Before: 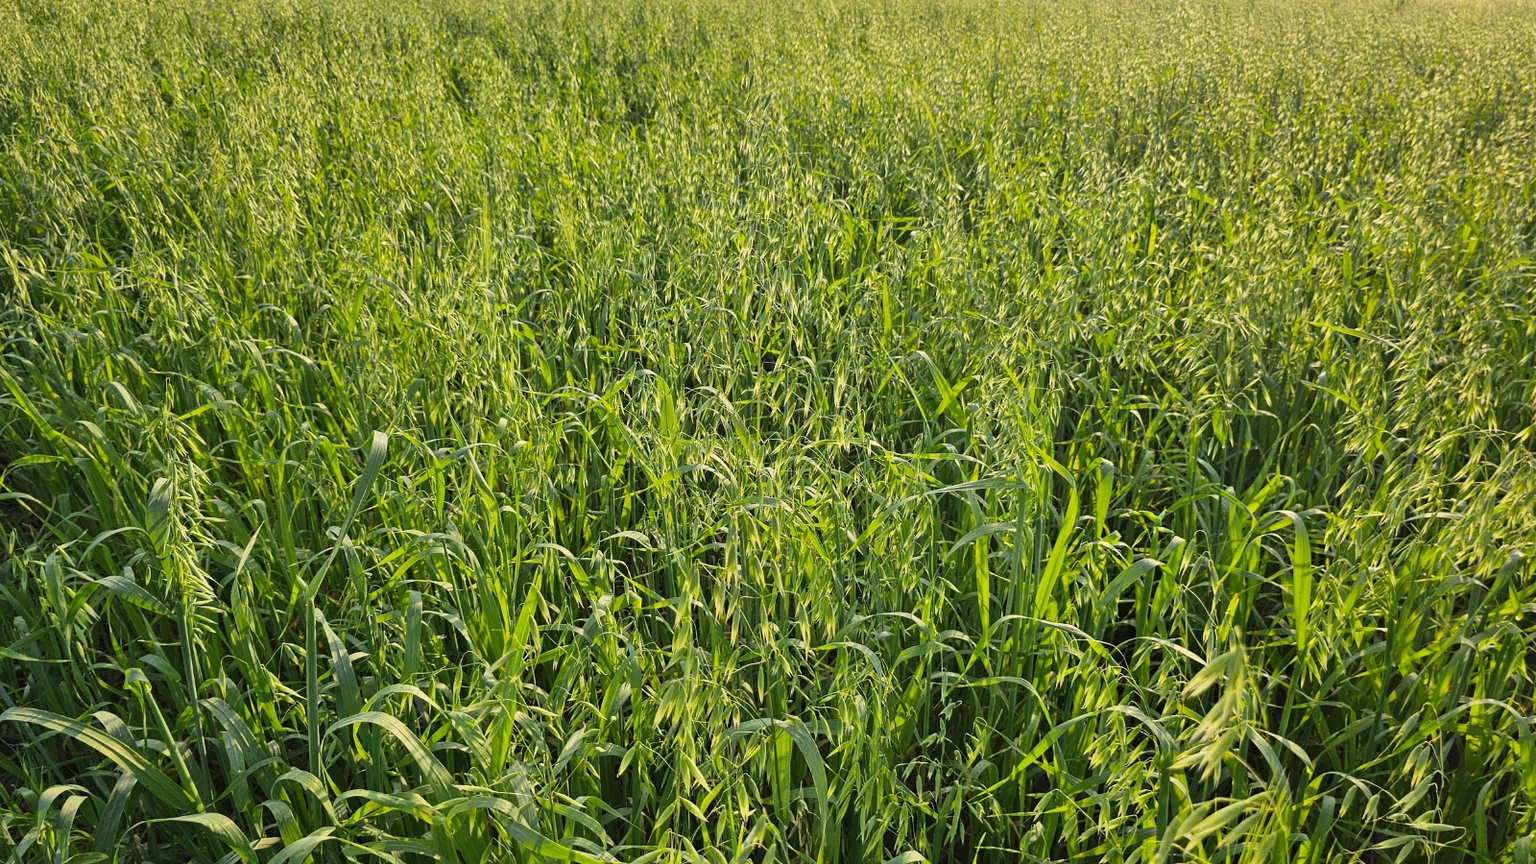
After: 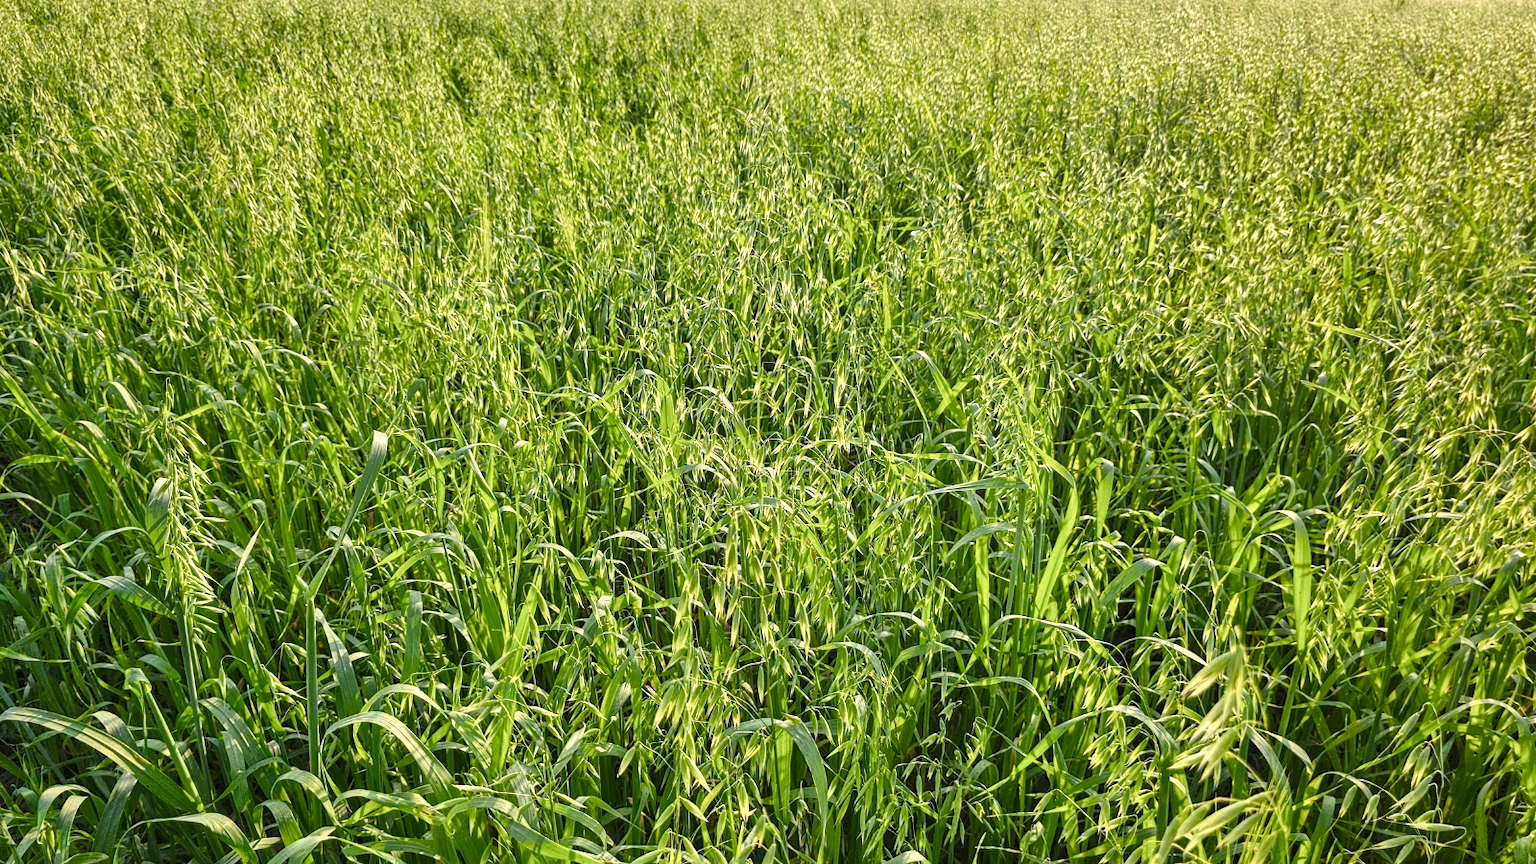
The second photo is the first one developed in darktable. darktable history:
local contrast: on, module defaults
color balance rgb: perceptual saturation grading › global saturation 20%, perceptual saturation grading › highlights -50%, perceptual saturation grading › shadows 30%, perceptual brilliance grading › global brilliance 10%, perceptual brilliance grading › shadows 15%
